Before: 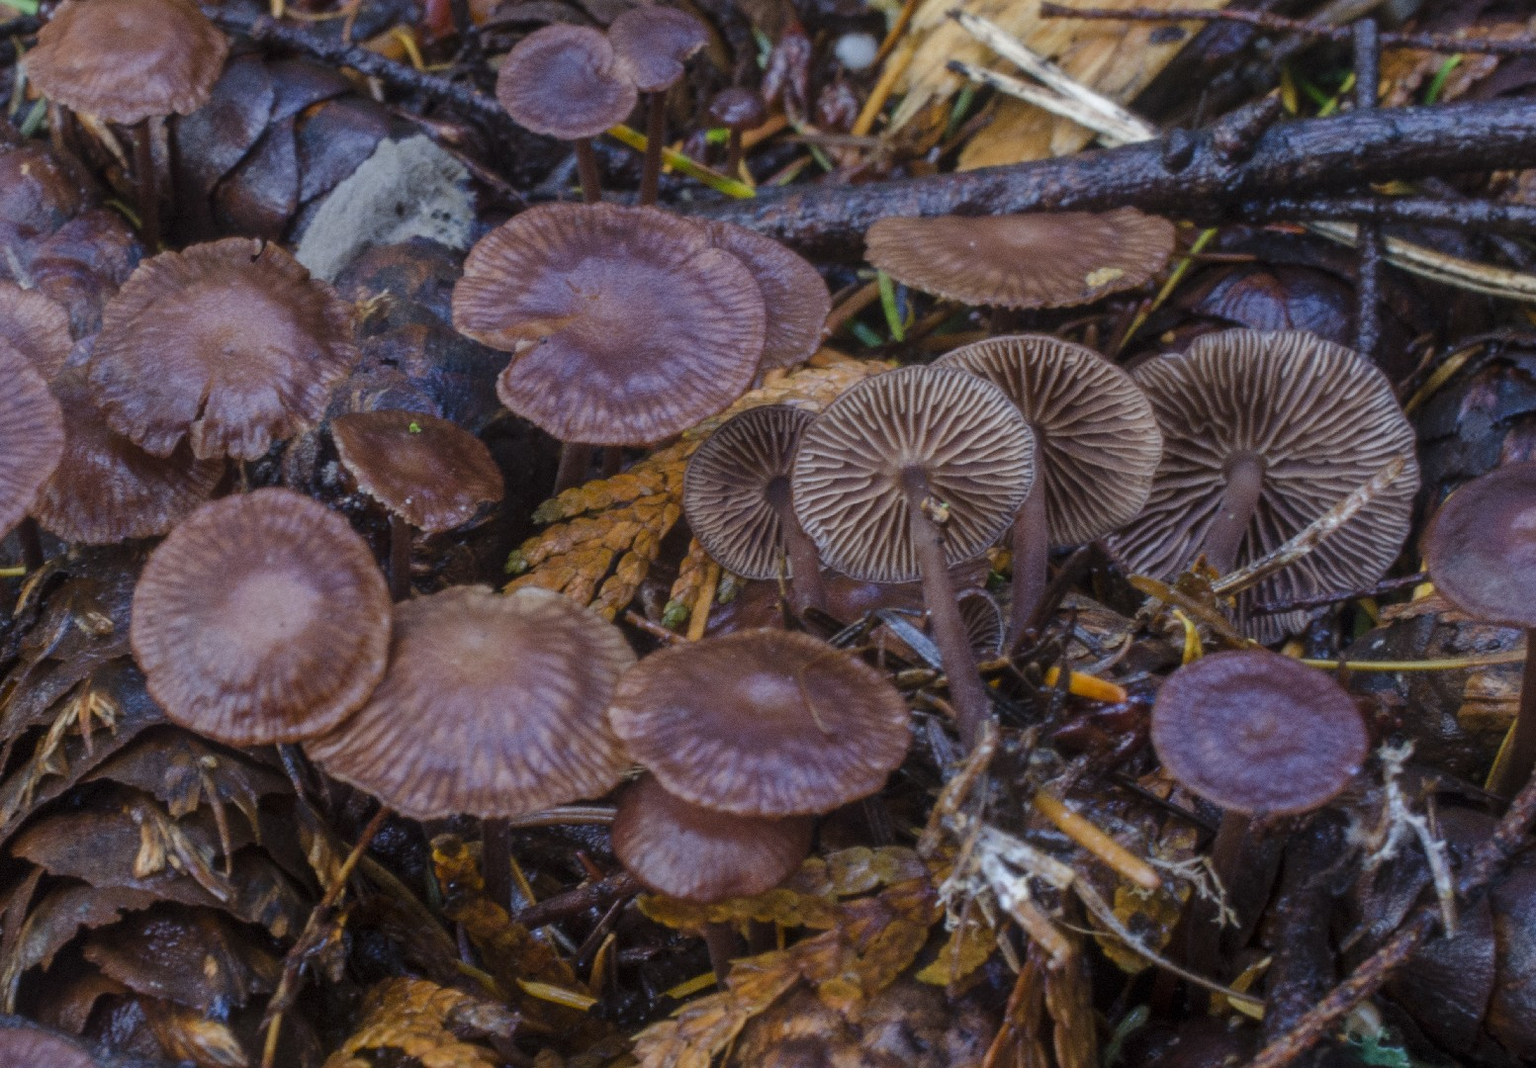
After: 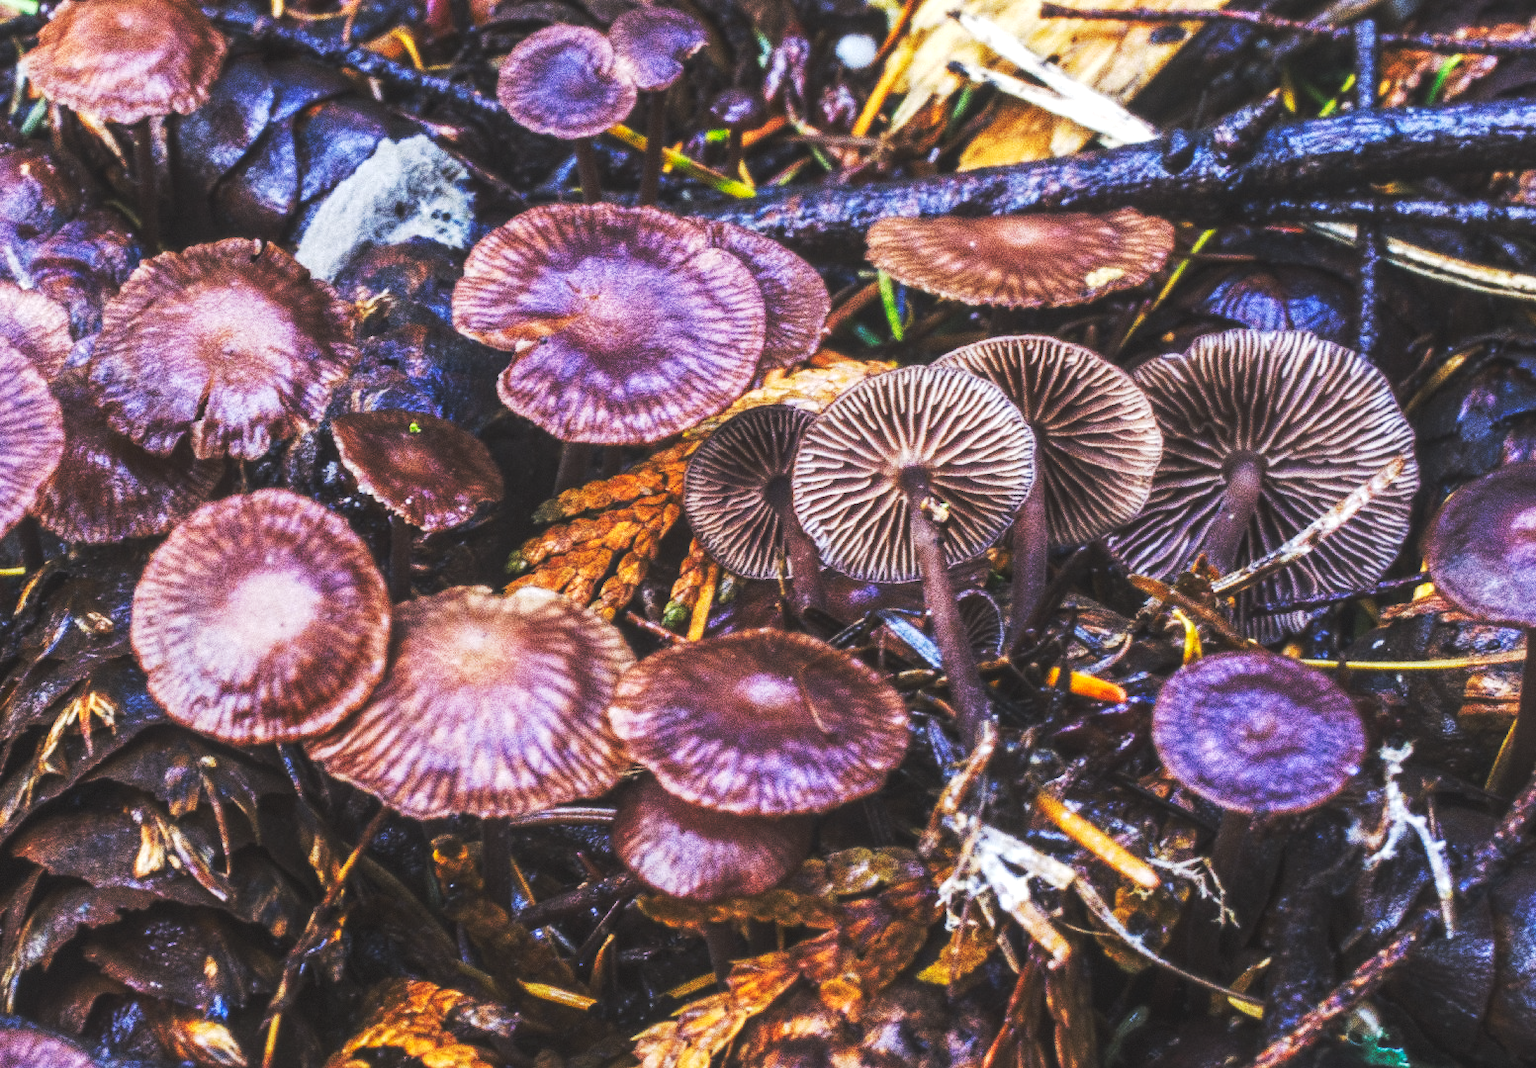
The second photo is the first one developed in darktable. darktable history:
base curve: curves: ch0 [(0, 0.015) (0.085, 0.116) (0.134, 0.298) (0.19, 0.545) (0.296, 0.764) (0.599, 0.982) (1, 1)], preserve colors none
local contrast: highlights 99%, shadows 86%, detail 160%, midtone range 0.2
